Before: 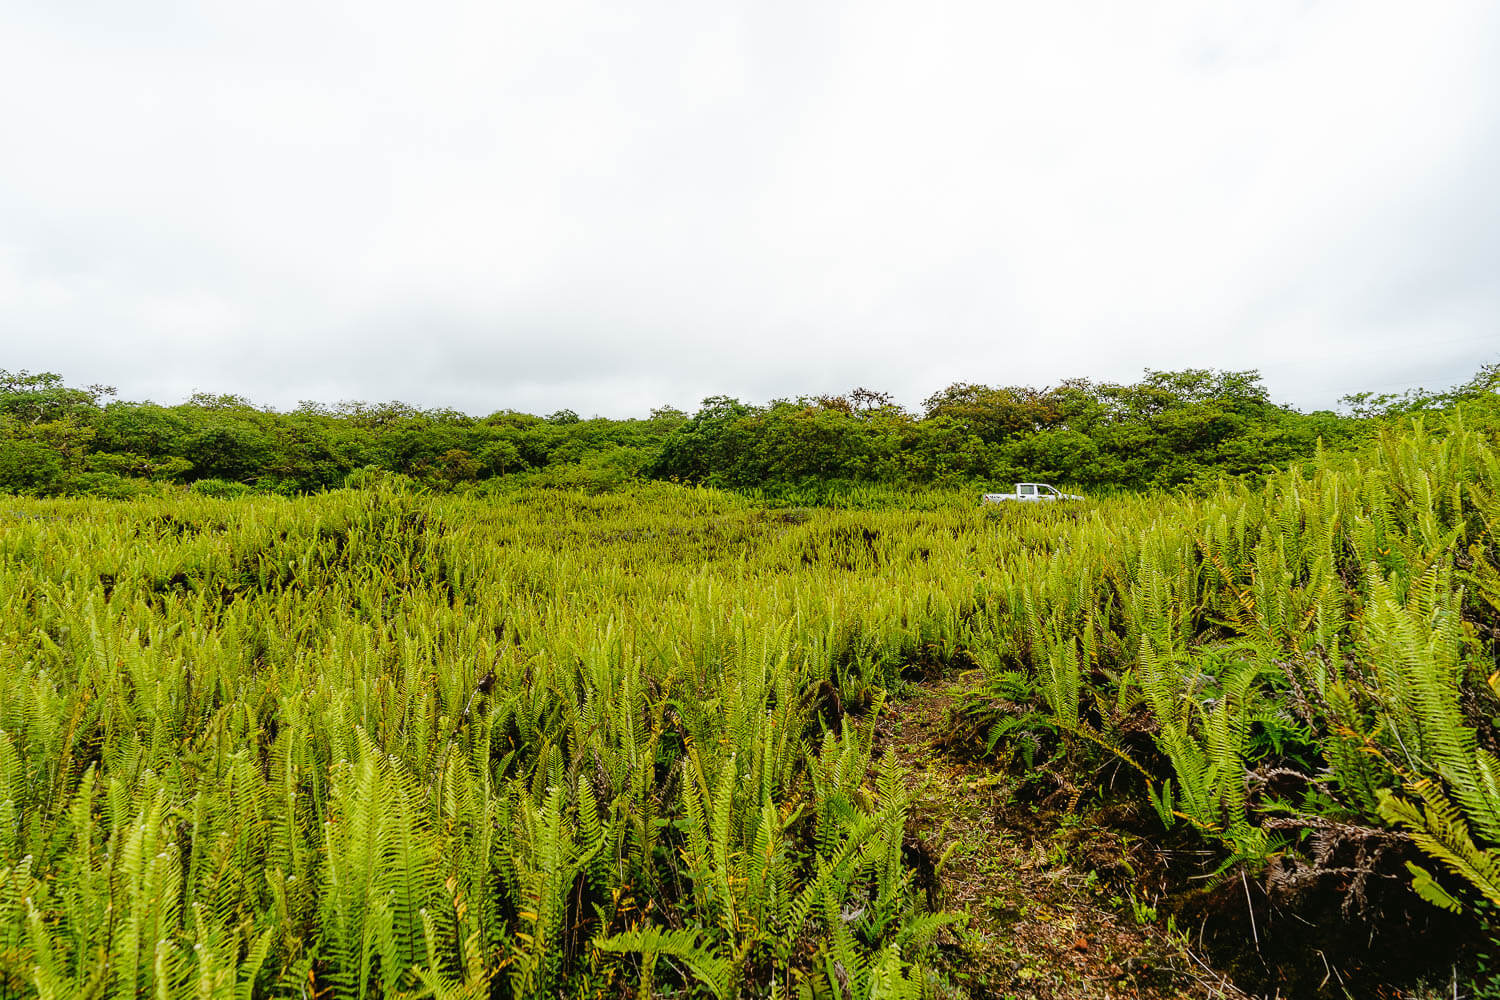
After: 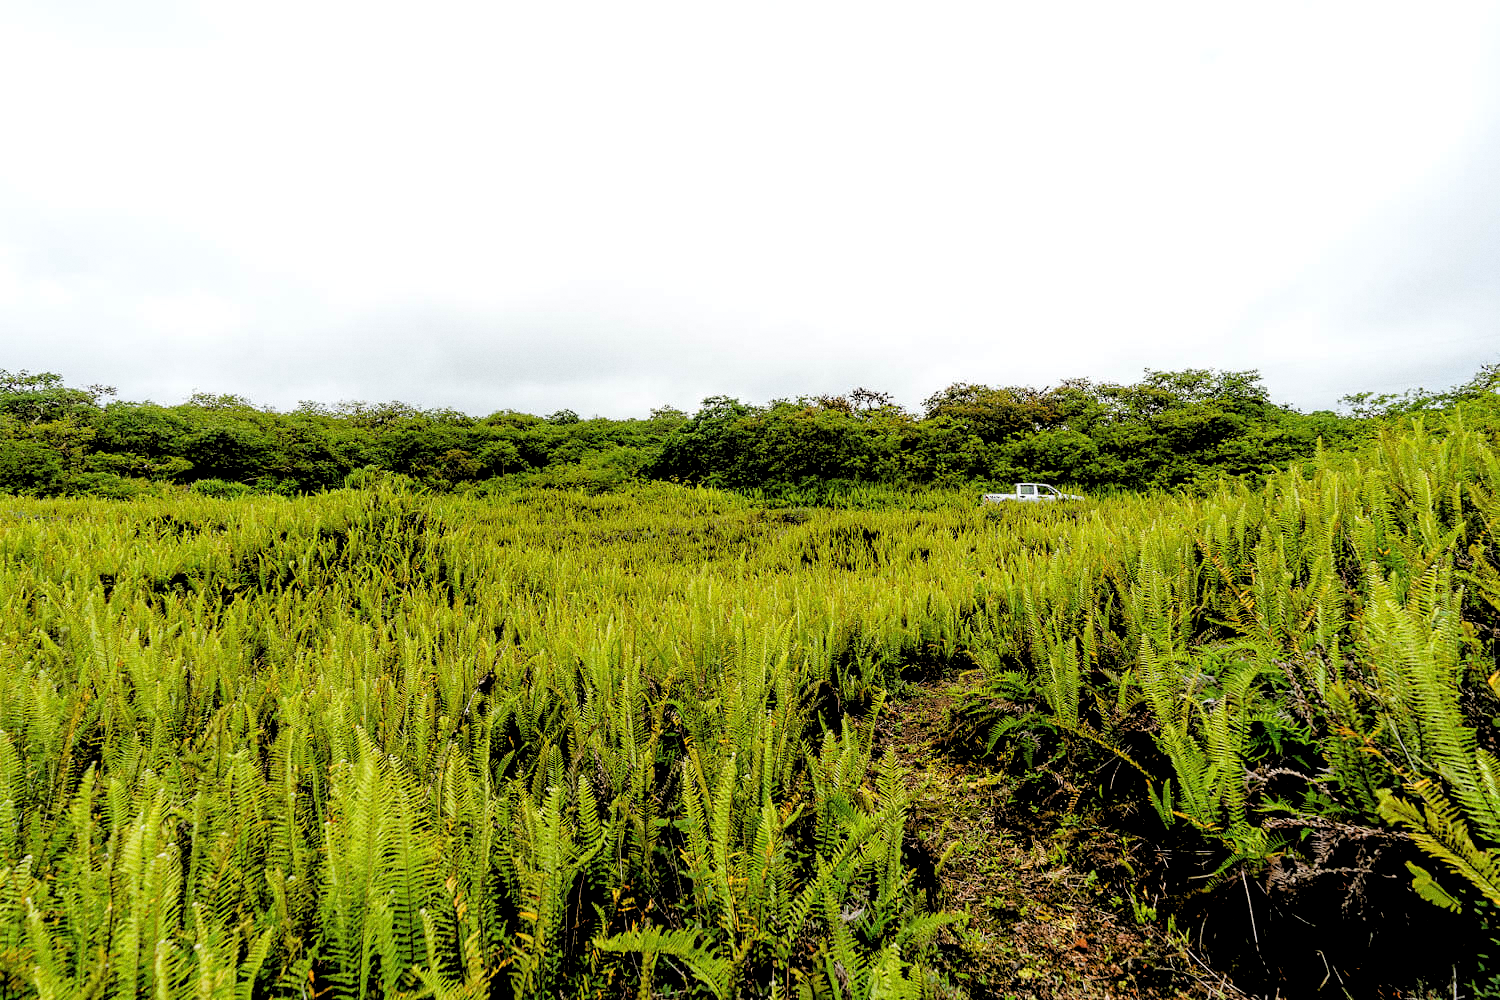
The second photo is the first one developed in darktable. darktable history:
grain: coarseness 0.09 ISO
rgb levels: levels [[0.029, 0.461, 0.922], [0, 0.5, 1], [0, 0.5, 1]]
